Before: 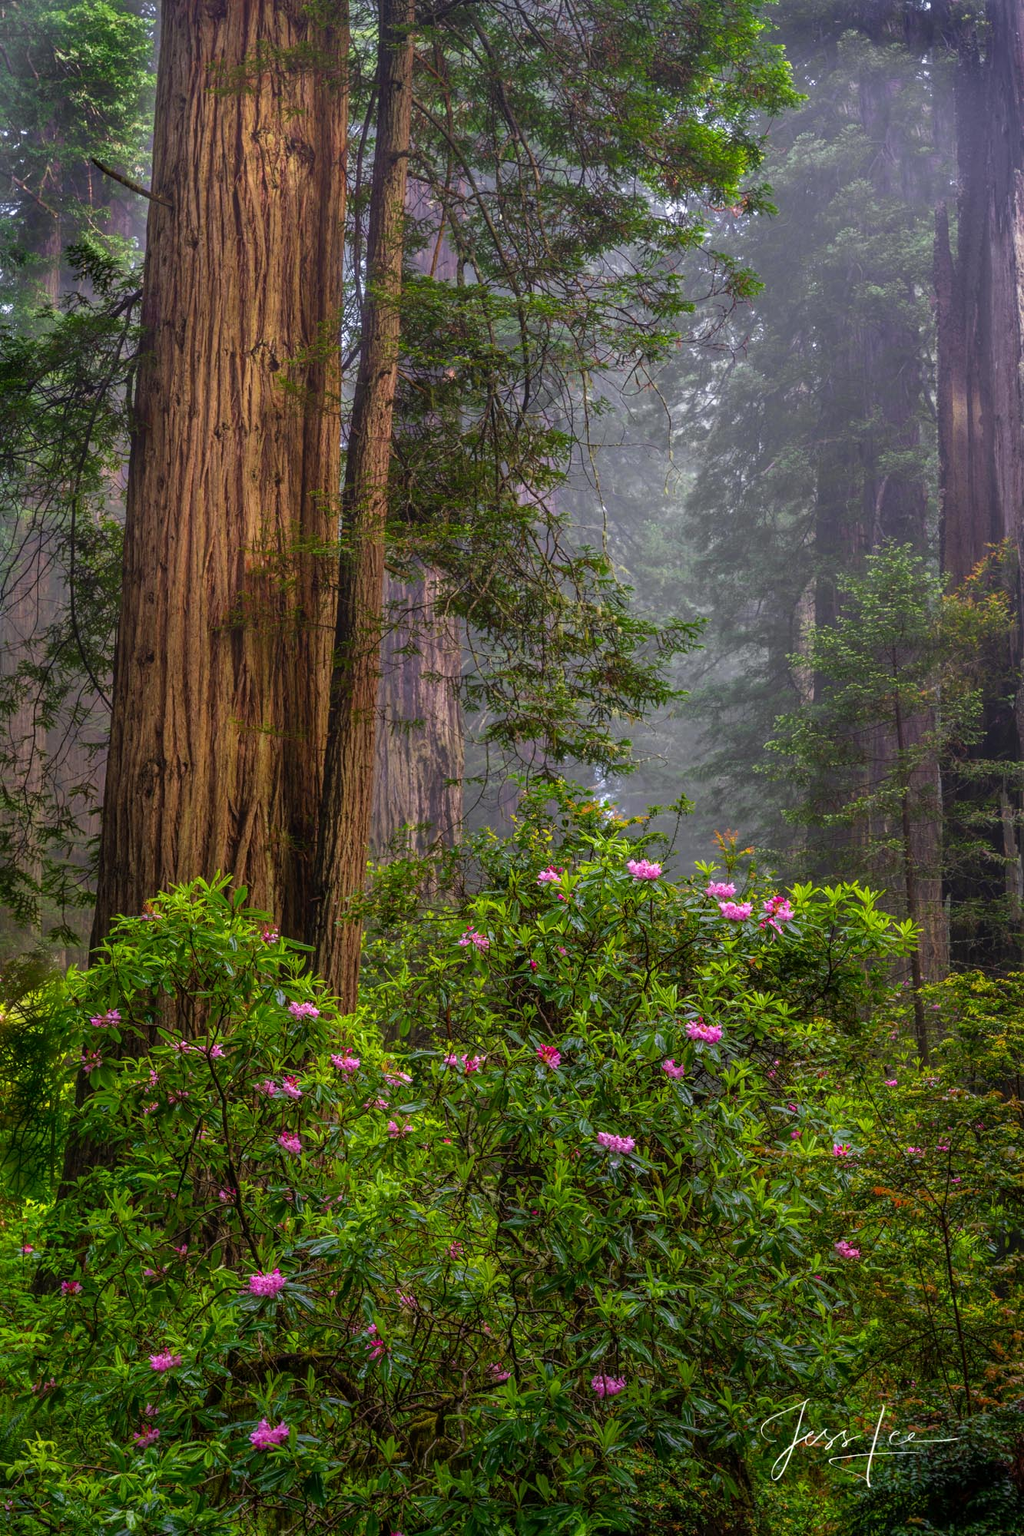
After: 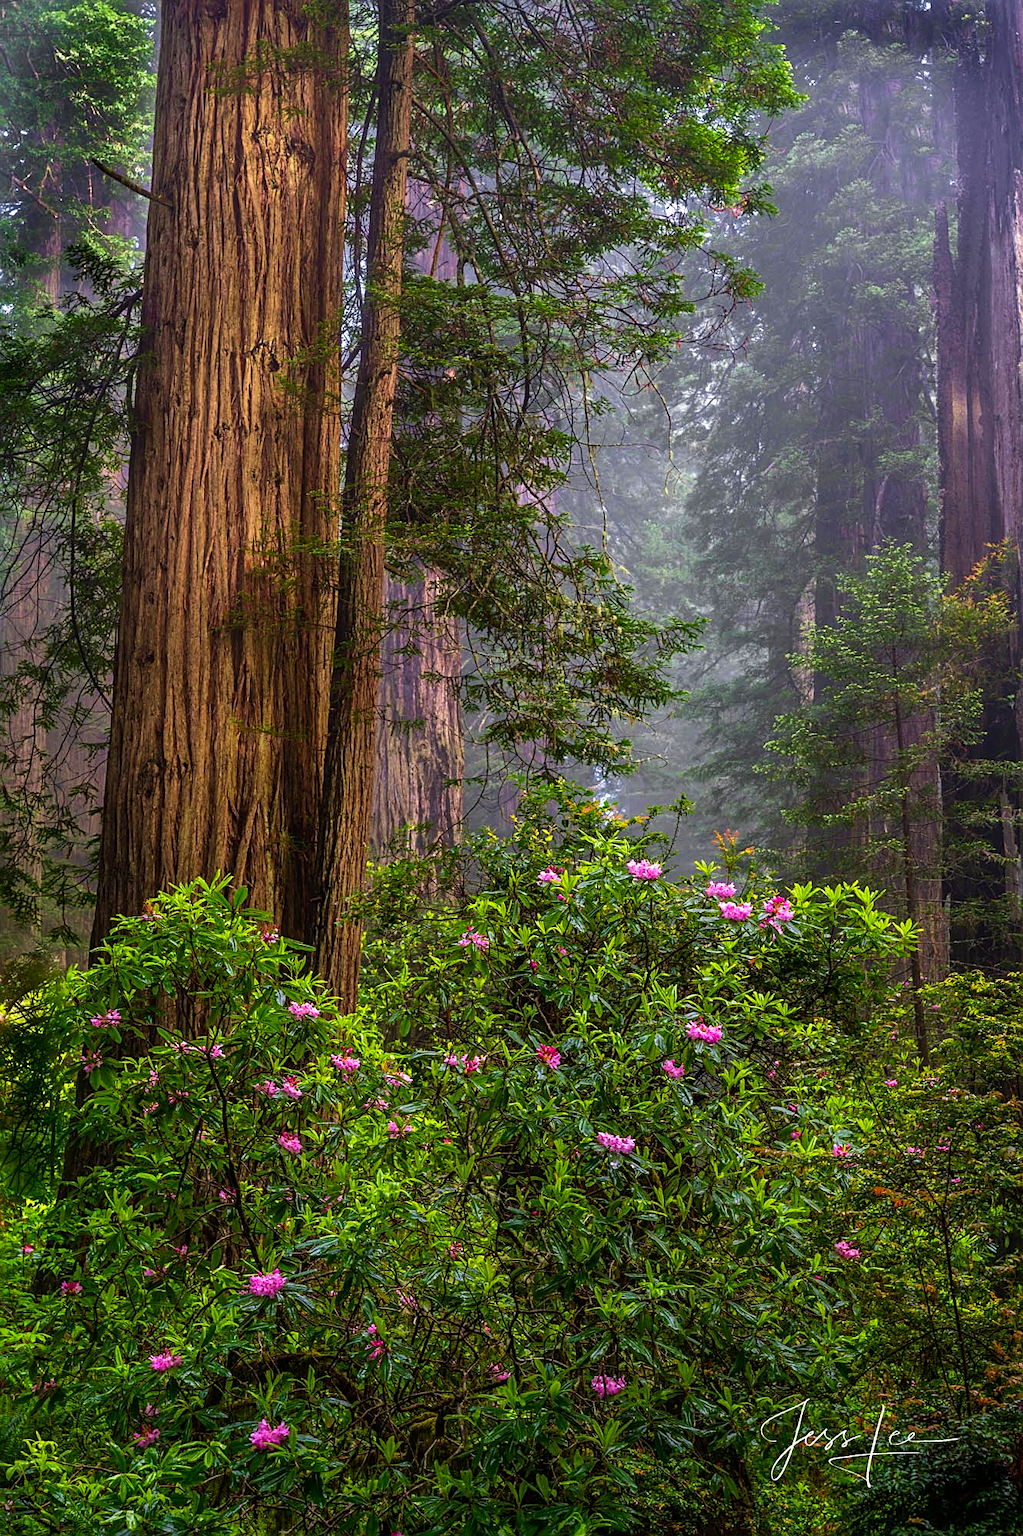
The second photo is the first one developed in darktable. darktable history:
sharpen: on, module defaults
tone equalizer: -8 EV -0.417 EV, -7 EV -0.389 EV, -6 EV -0.333 EV, -5 EV -0.222 EV, -3 EV 0.222 EV, -2 EV 0.333 EV, -1 EV 0.389 EV, +0 EV 0.417 EV, edges refinement/feathering 500, mask exposure compensation -1.57 EV, preserve details no
color correction: saturation 1.1
velvia: on, module defaults
